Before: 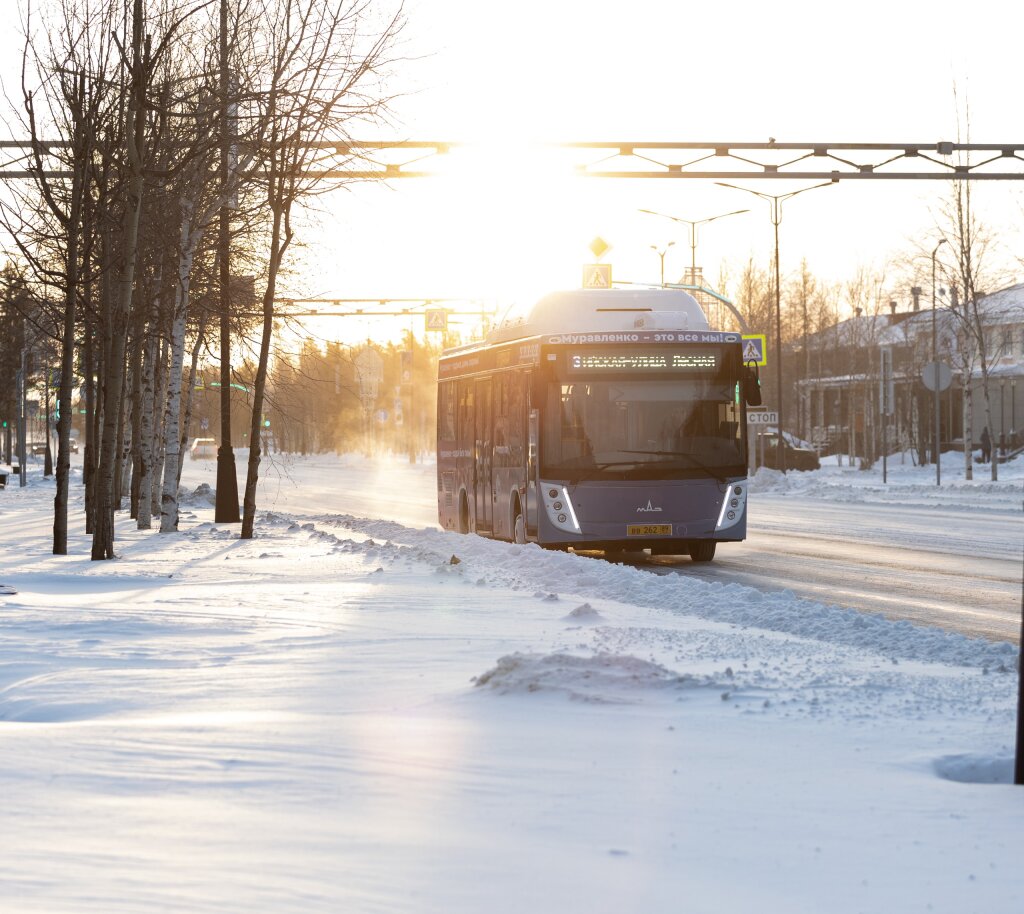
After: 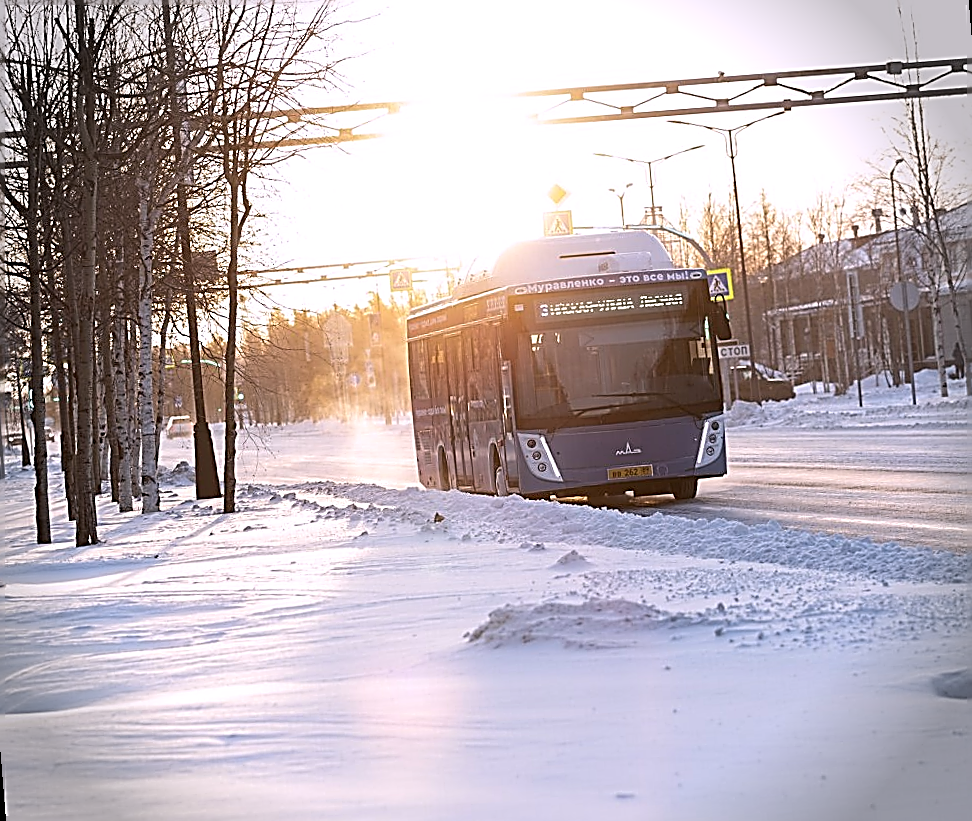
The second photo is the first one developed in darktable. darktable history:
white balance: red 1.05, blue 1.072
vignetting: fall-off start 88.03%, fall-off radius 24.9%
sharpen: amount 2
rotate and perspective: rotation -4.57°, crop left 0.054, crop right 0.944, crop top 0.087, crop bottom 0.914
